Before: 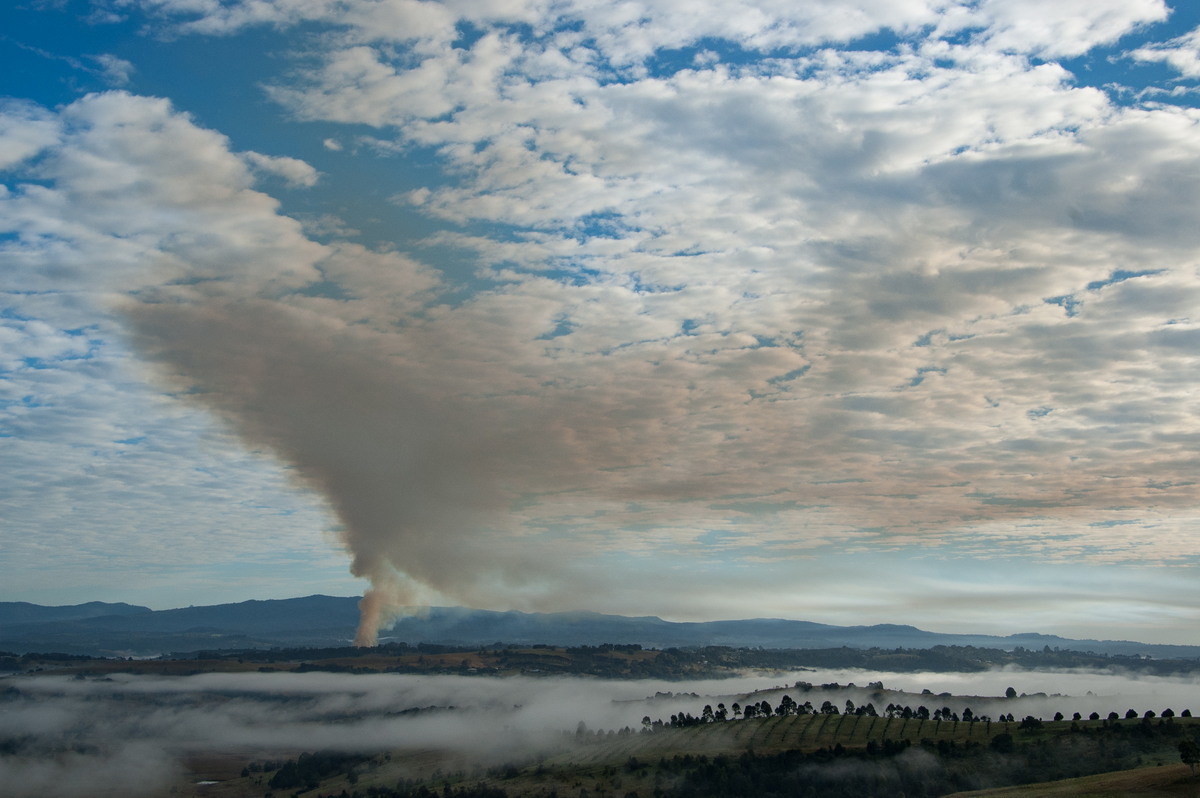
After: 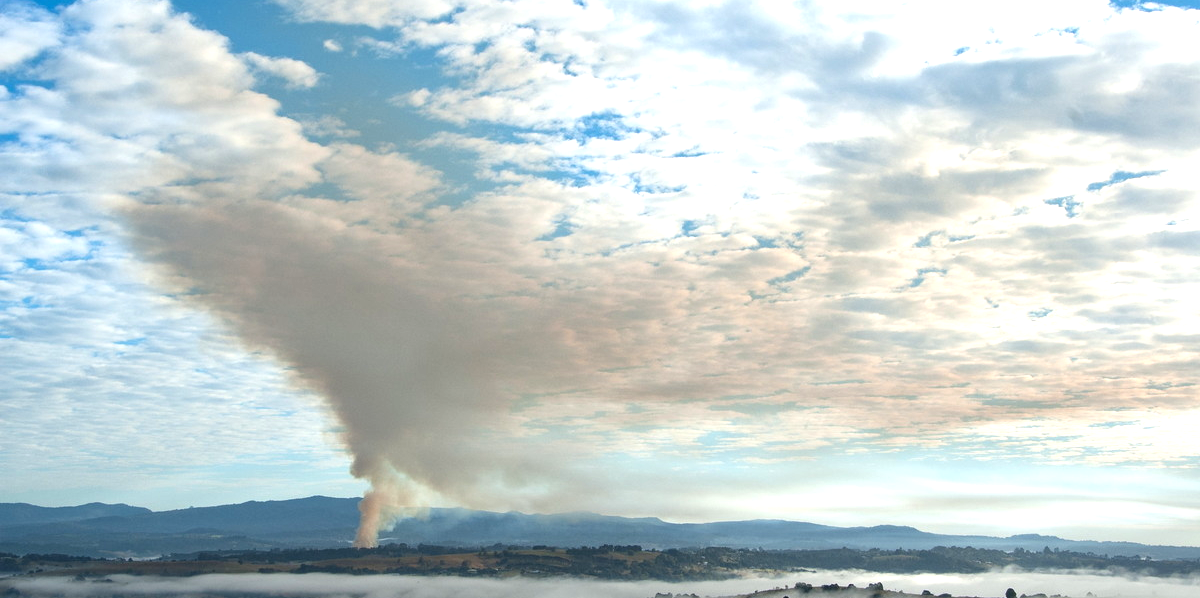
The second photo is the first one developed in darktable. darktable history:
crop and rotate: top 12.5%, bottom 12.5%
exposure: black level correction 0, exposure 1.1 EV, compensate highlight preservation false
